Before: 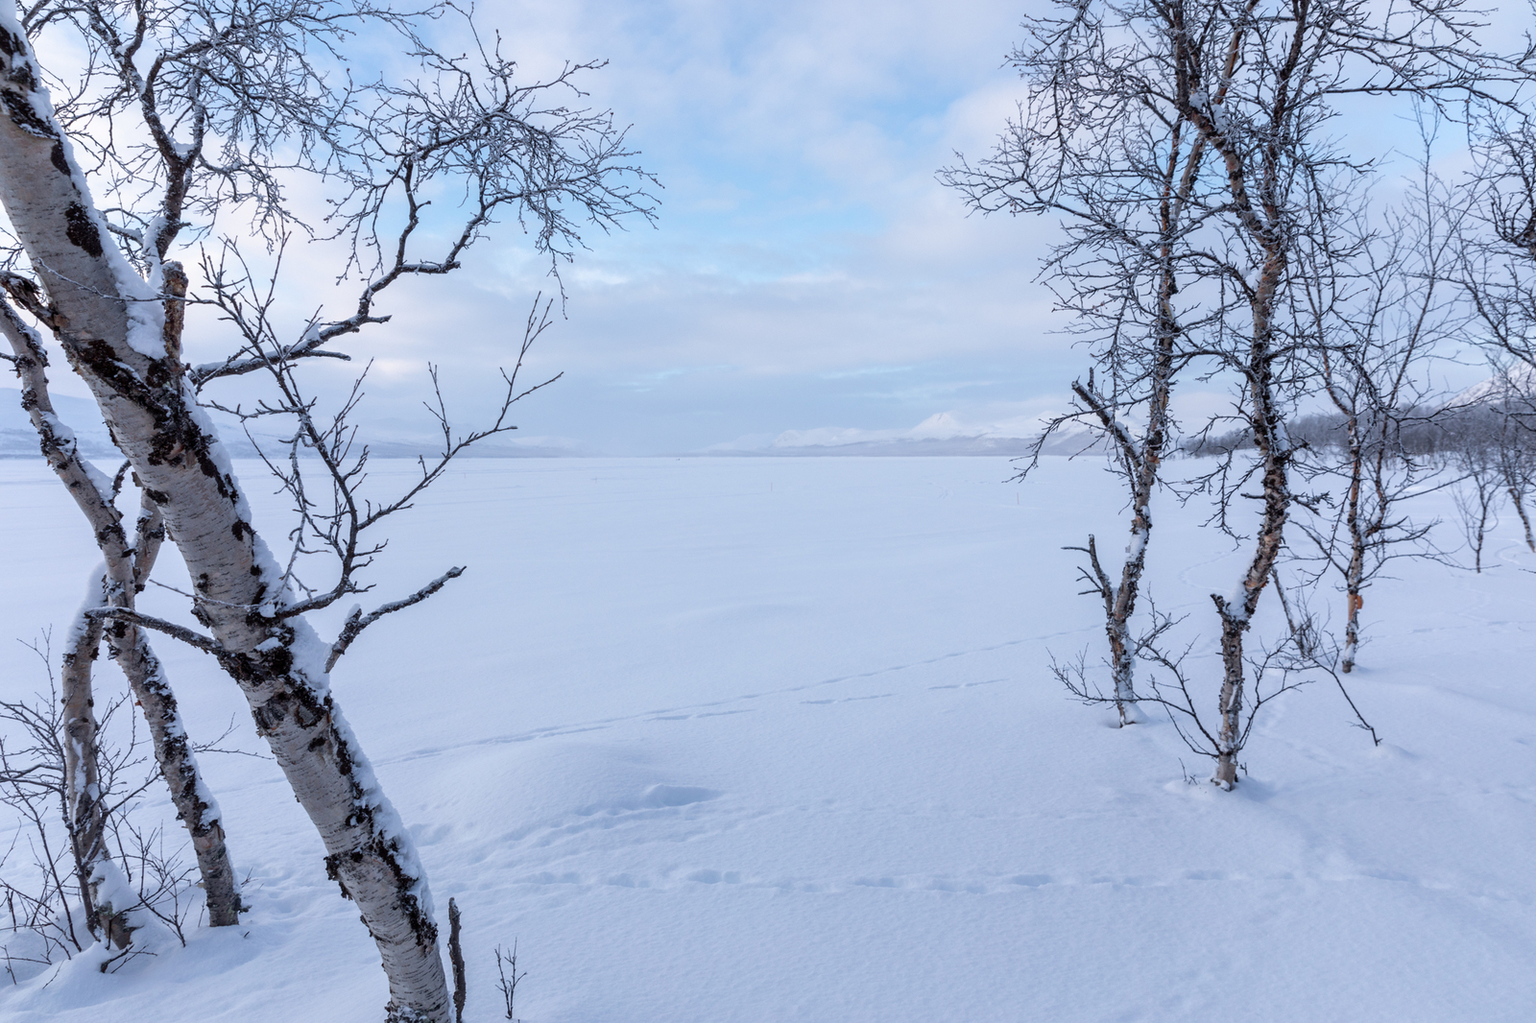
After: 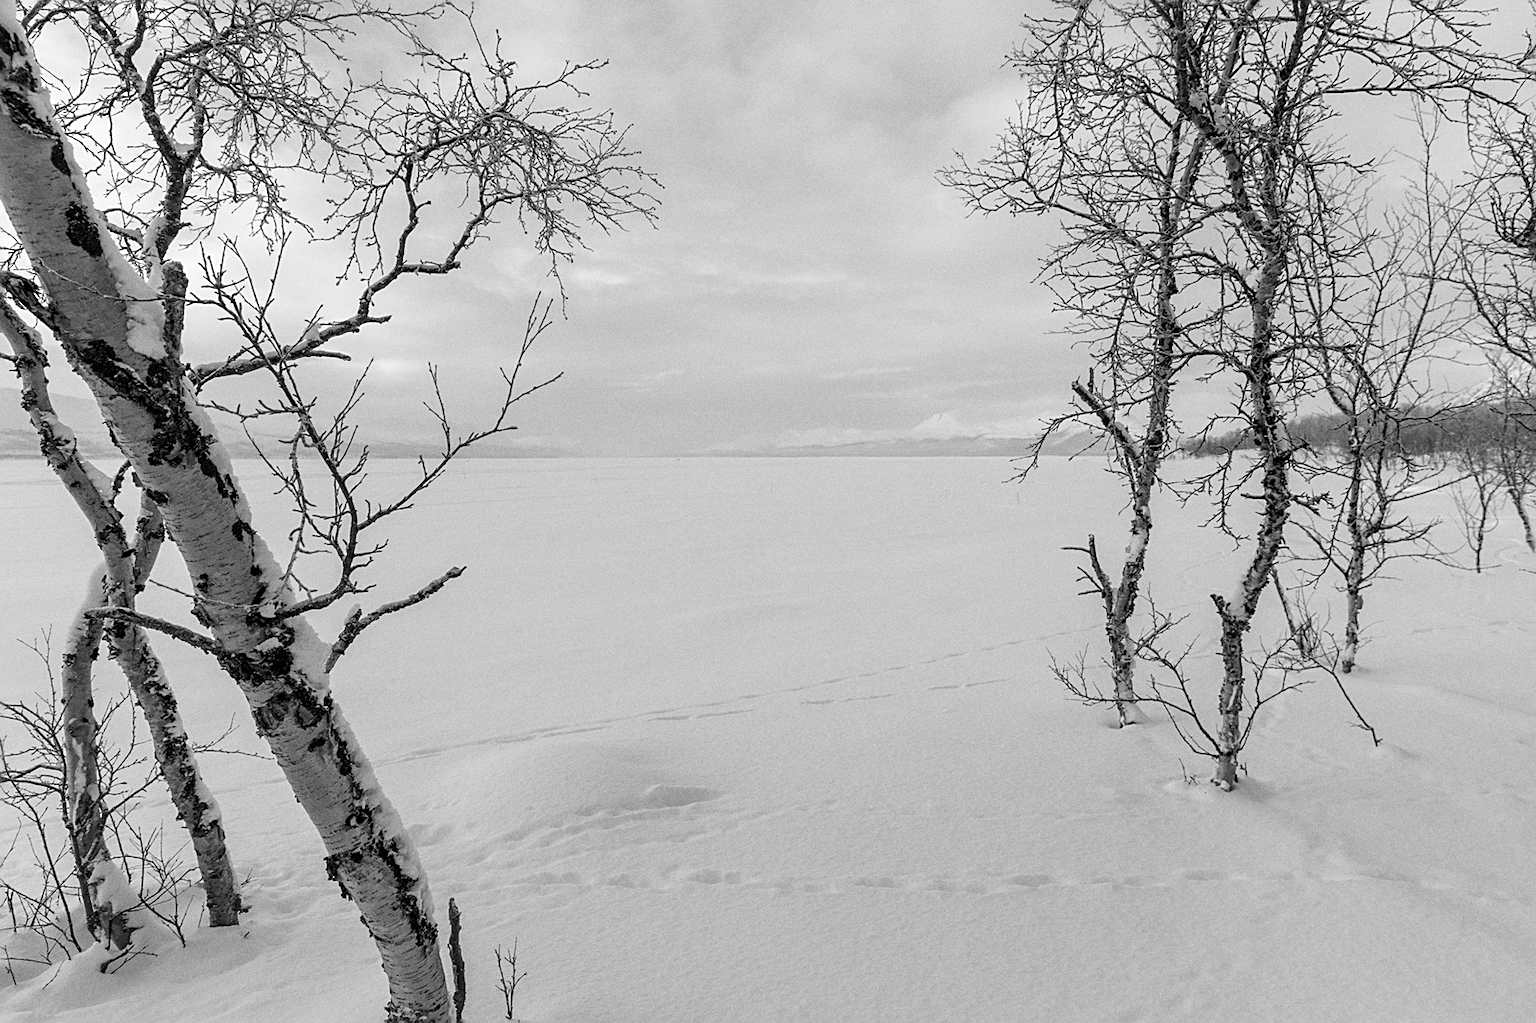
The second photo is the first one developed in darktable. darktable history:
grain: coarseness 0.47 ISO
sharpen: on, module defaults
monochrome: on, module defaults
